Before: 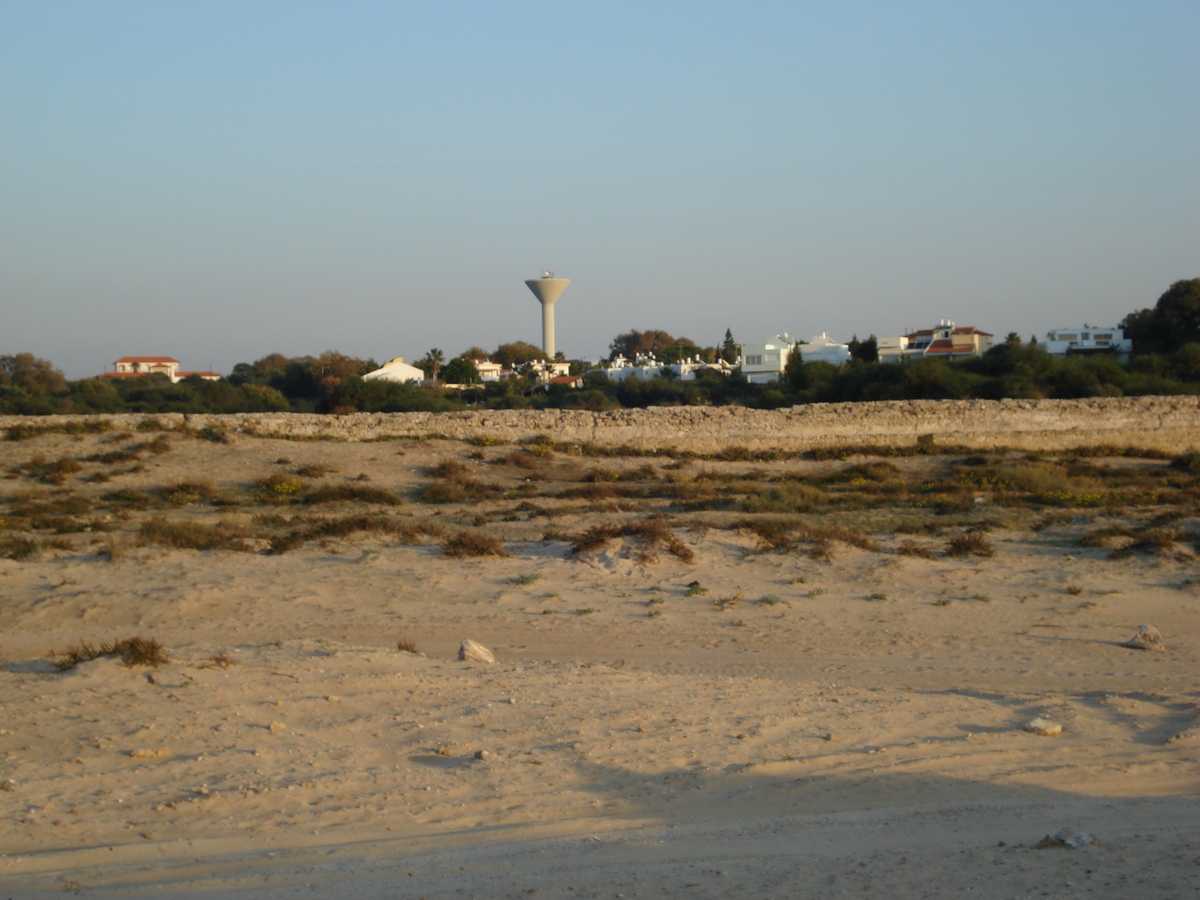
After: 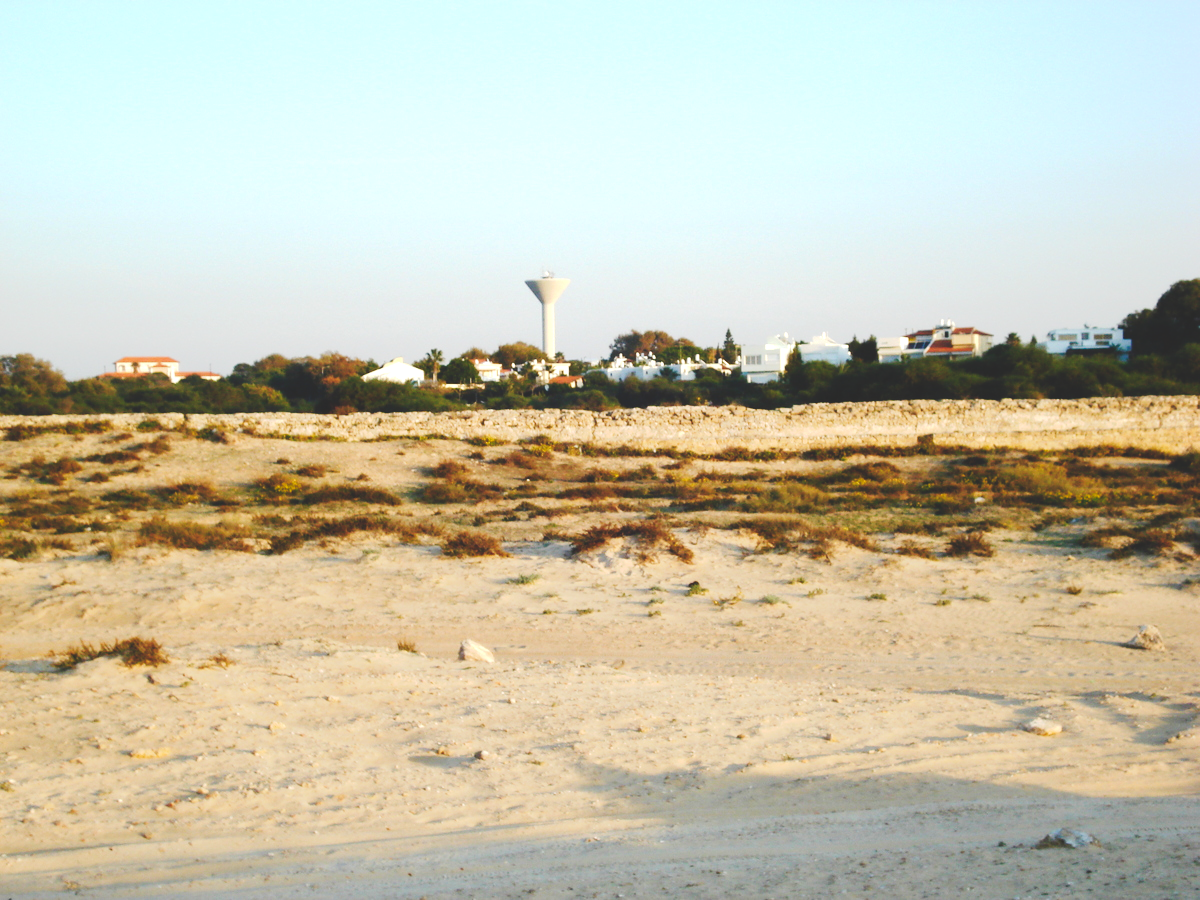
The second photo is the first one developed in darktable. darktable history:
color balance rgb: power › hue 72.94°, perceptual saturation grading › global saturation 15.6%, perceptual saturation grading › highlights -19.322%, perceptual saturation grading › shadows 19.729%
color zones: curves: ch1 [(0, 0.469) (0.001, 0.469) (0.12, 0.446) (0.248, 0.469) (0.5, 0.5) (0.748, 0.5) (0.999, 0.469) (1, 0.469)]
tone curve: curves: ch0 [(0, 0) (0.003, 0.17) (0.011, 0.17) (0.025, 0.17) (0.044, 0.168) (0.069, 0.167) (0.1, 0.173) (0.136, 0.181) (0.177, 0.199) (0.224, 0.226) (0.277, 0.271) (0.335, 0.333) (0.399, 0.419) (0.468, 0.52) (0.543, 0.621) (0.623, 0.716) (0.709, 0.795) (0.801, 0.867) (0.898, 0.914) (1, 1)], preserve colors none
exposure: black level correction 0.001, exposure 1.12 EV, compensate highlight preservation false
